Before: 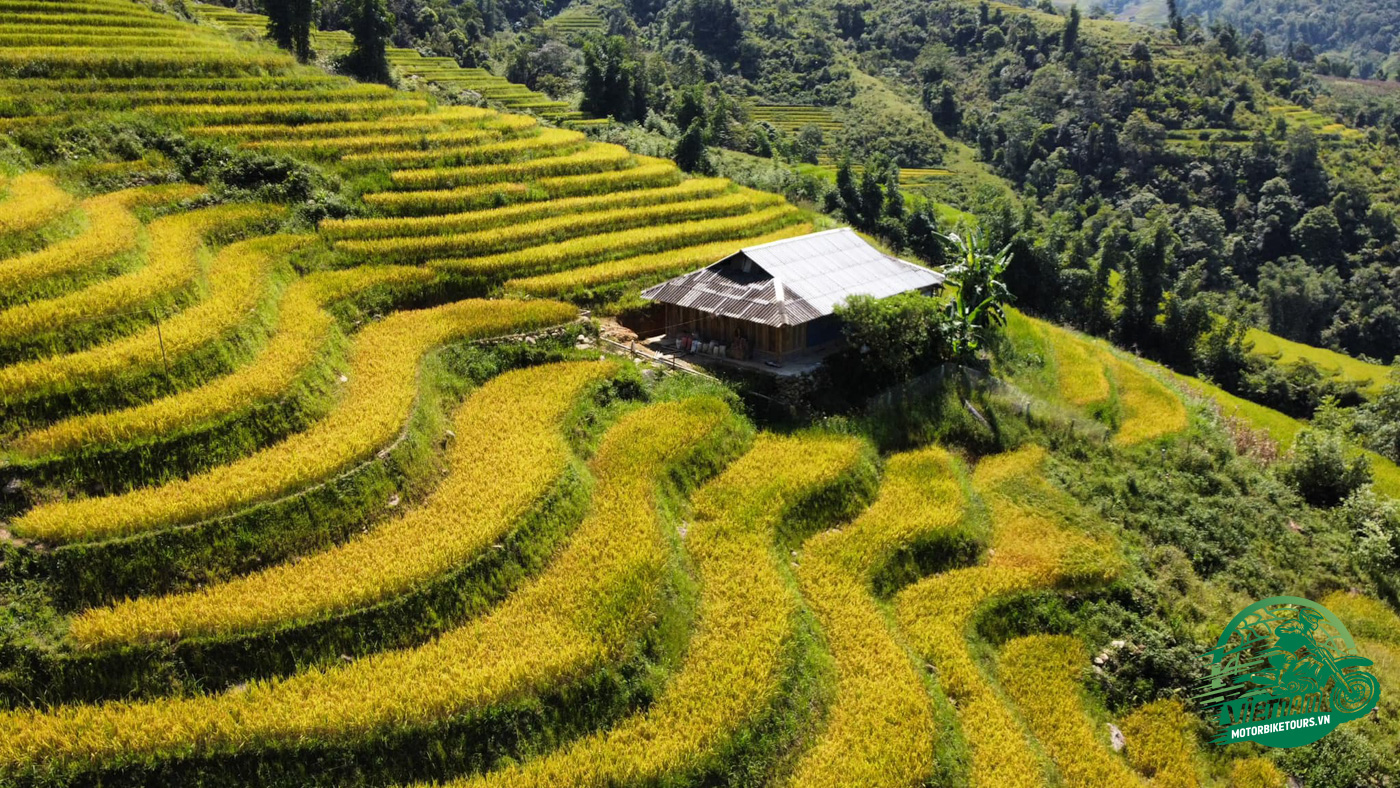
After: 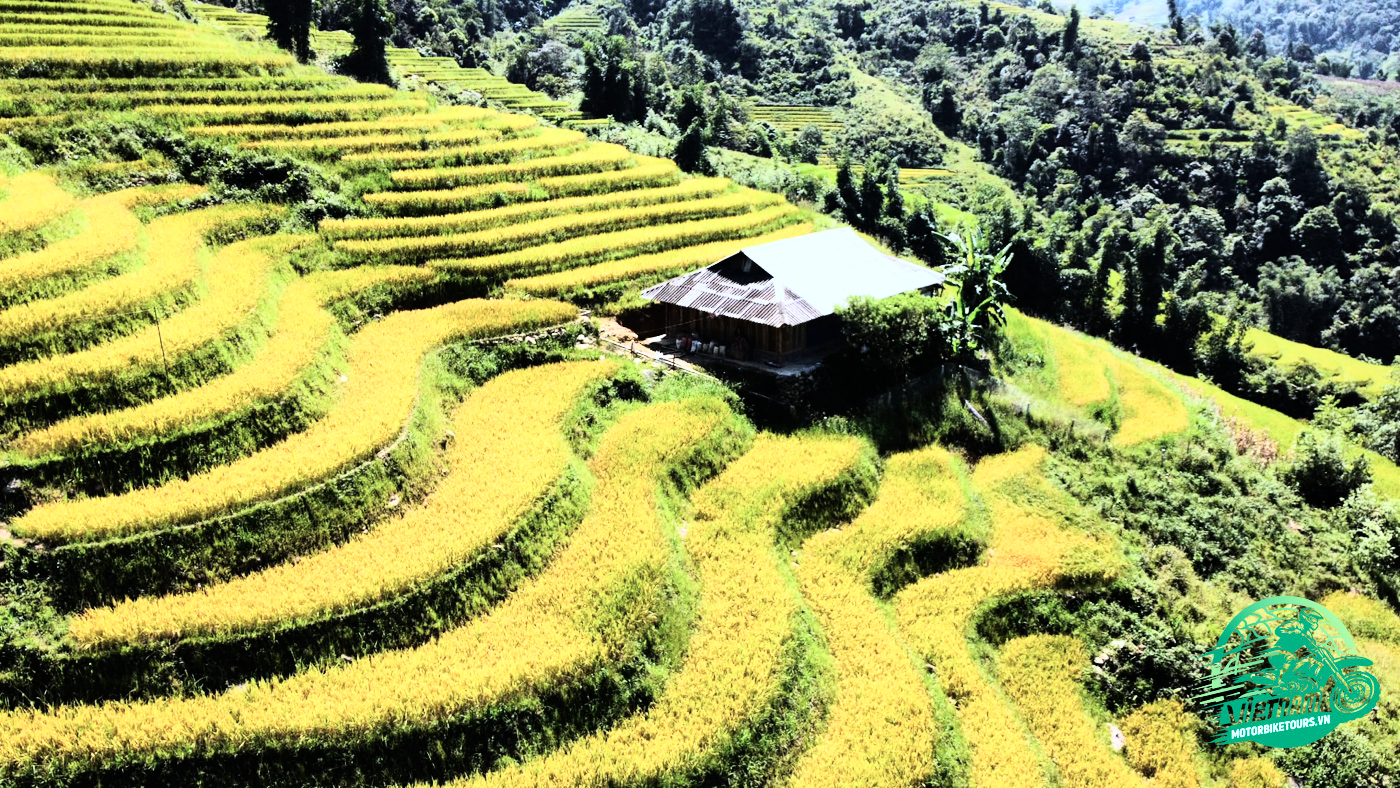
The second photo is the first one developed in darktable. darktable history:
rgb curve: curves: ch0 [(0, 0) (0.21, 0.15) (0.24, 0.21) (0.5, 0.75) (0.75, 0.96) (0.89, 0.99) (1, 1)]; ch1 [(0, 0.02) (0.21, 0.13) (0.25, 0.2) (0.5, 0.67) (0.75, 0.9) (0.89, 0.97) (1, 1)]; ch2 [(0, 0.02) (0.21, 0.13) (0.25, 0.2) (0.5, 0.67) (0.75, 0.9) (0.89, 0.97) (1, 1)], compensate middle gray true
color calibration: illuminant as shot in camera, x 0.369, y 0.376, temperature 4328.46 K, gamut compression 3
